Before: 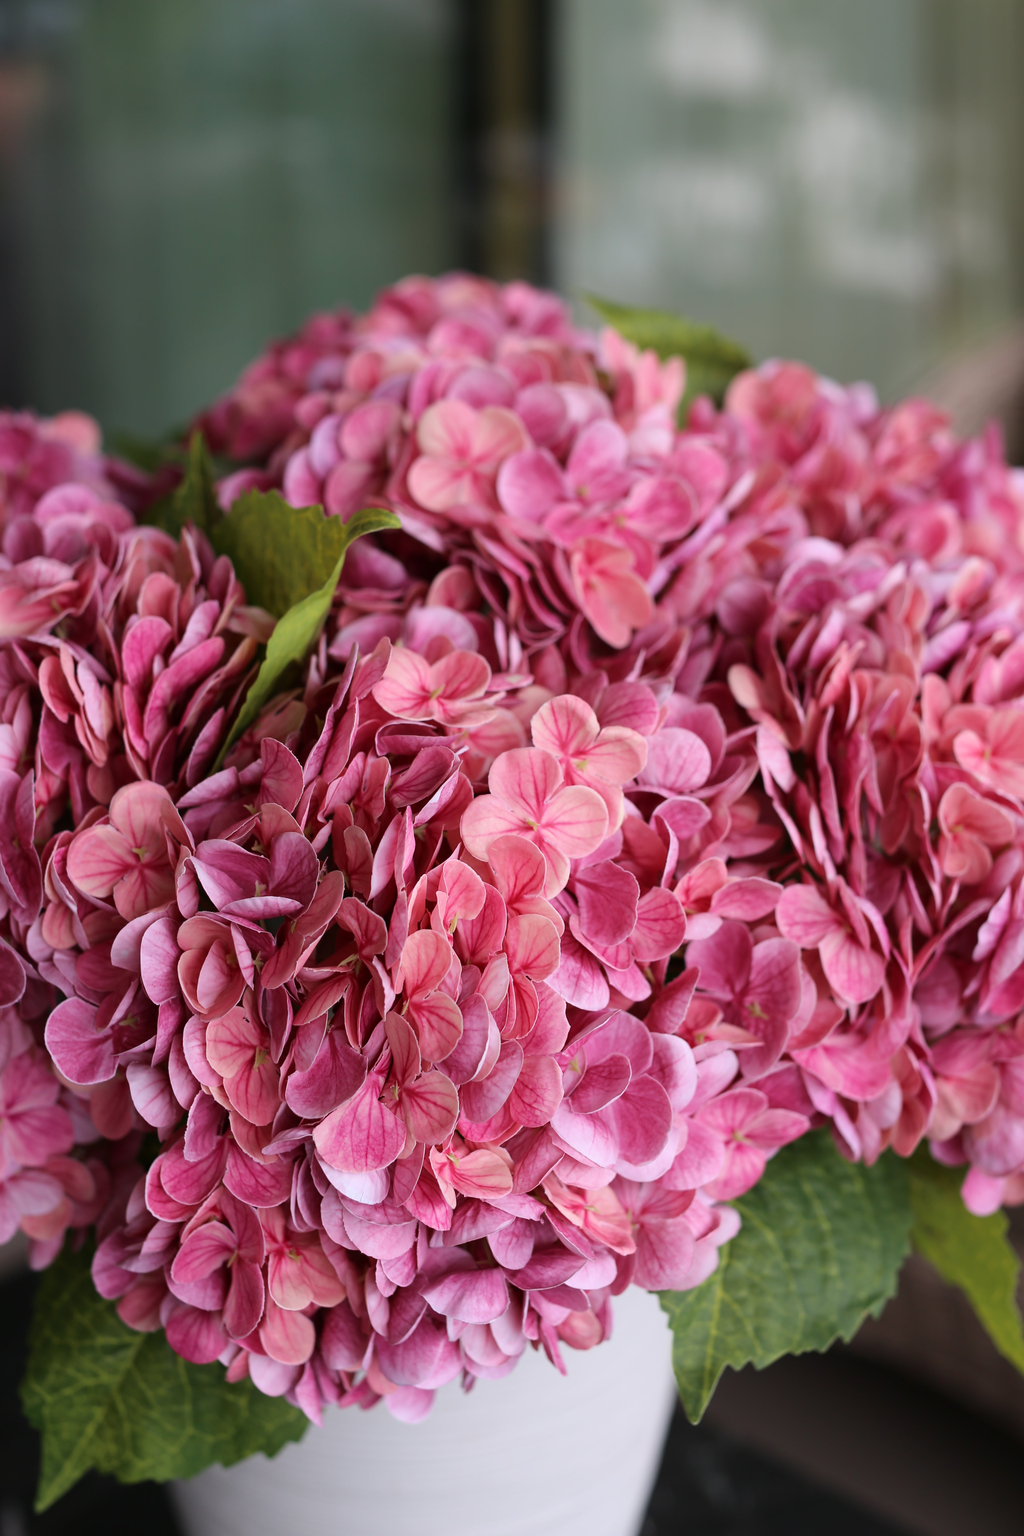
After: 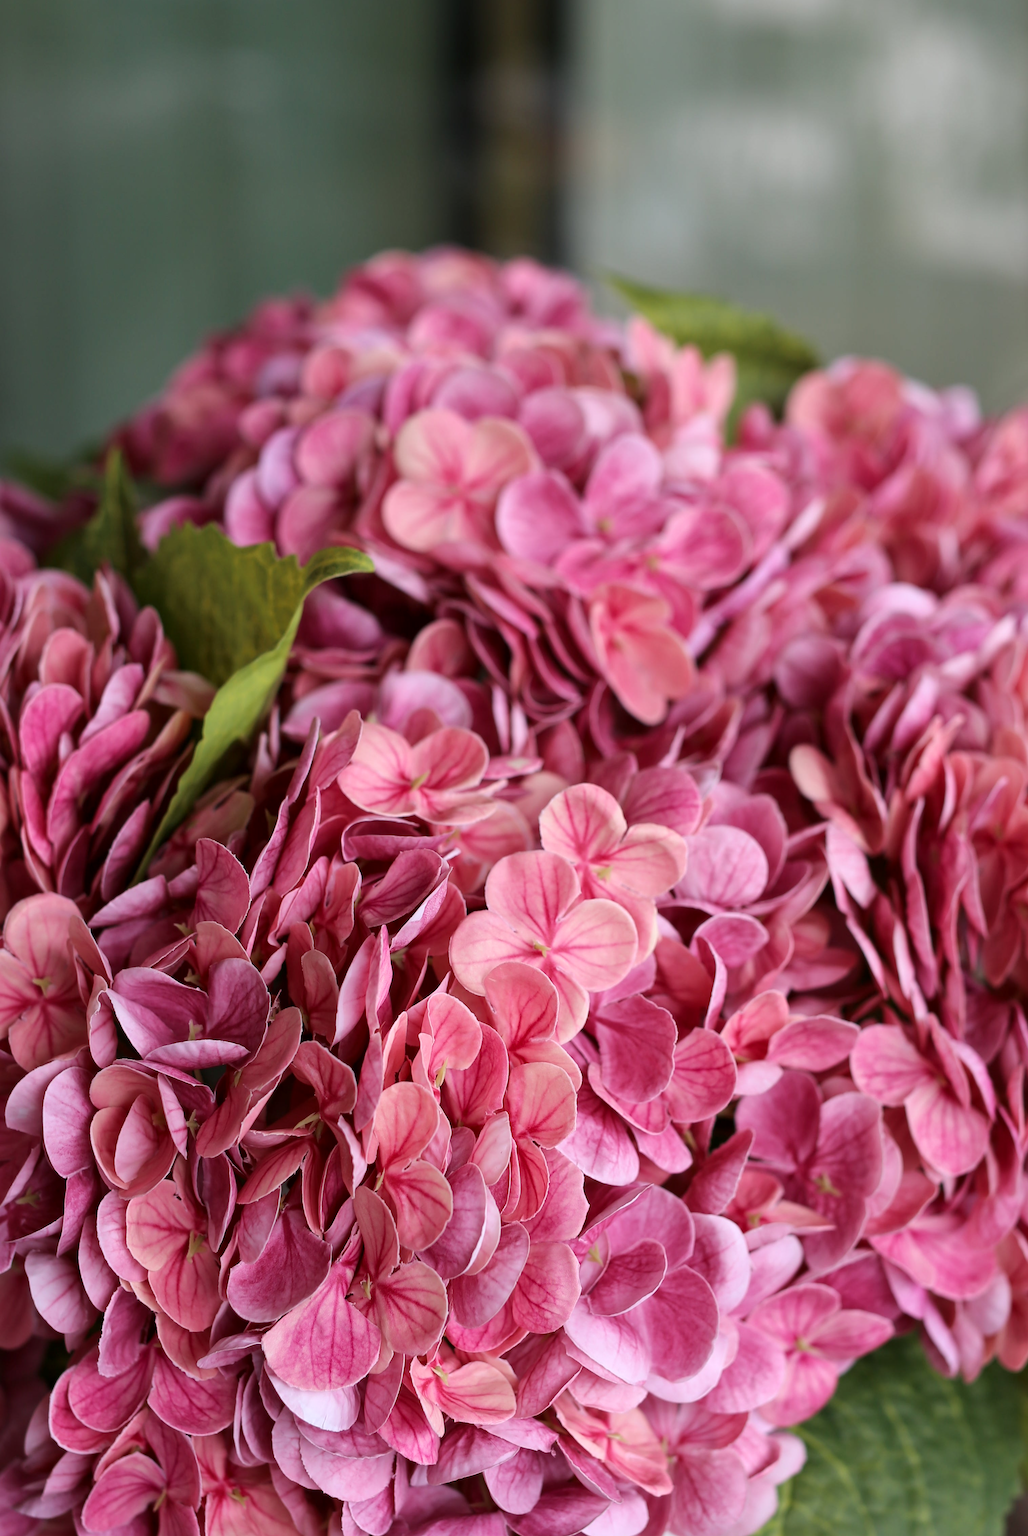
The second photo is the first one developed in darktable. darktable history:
local contrast: mode bilateral grid, contrast 20, coarseness 50, detail 120%, midtone range 0.2
crop and rotate: left 10.462%, top 5.11%, right 10.453%, bottom 16.192%
